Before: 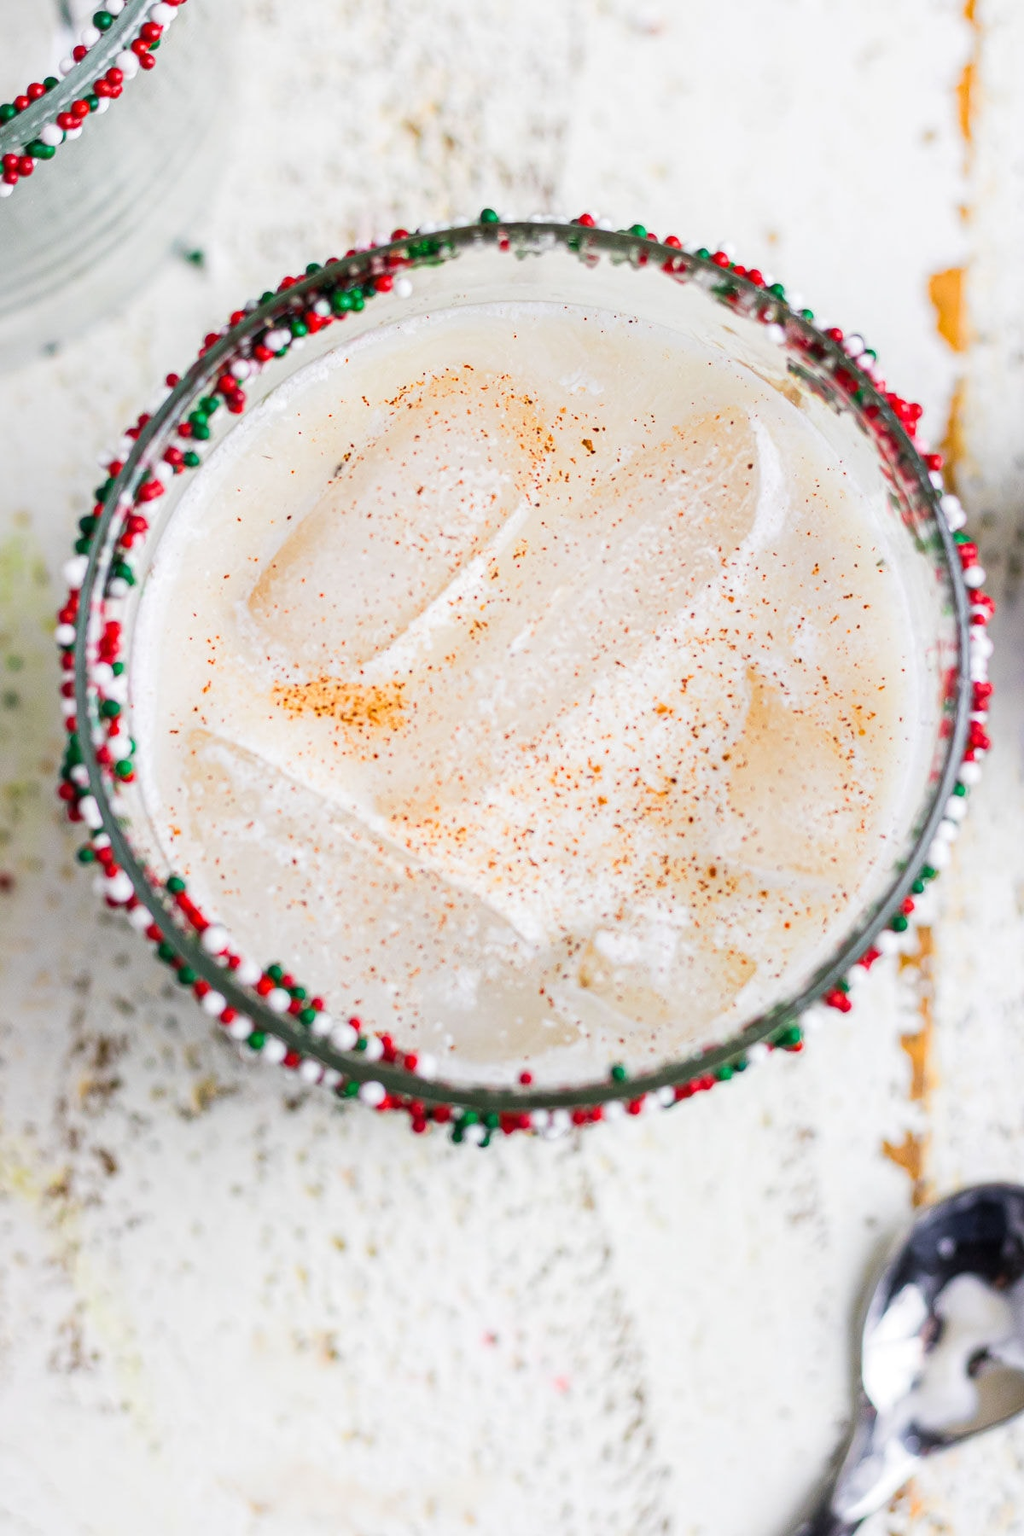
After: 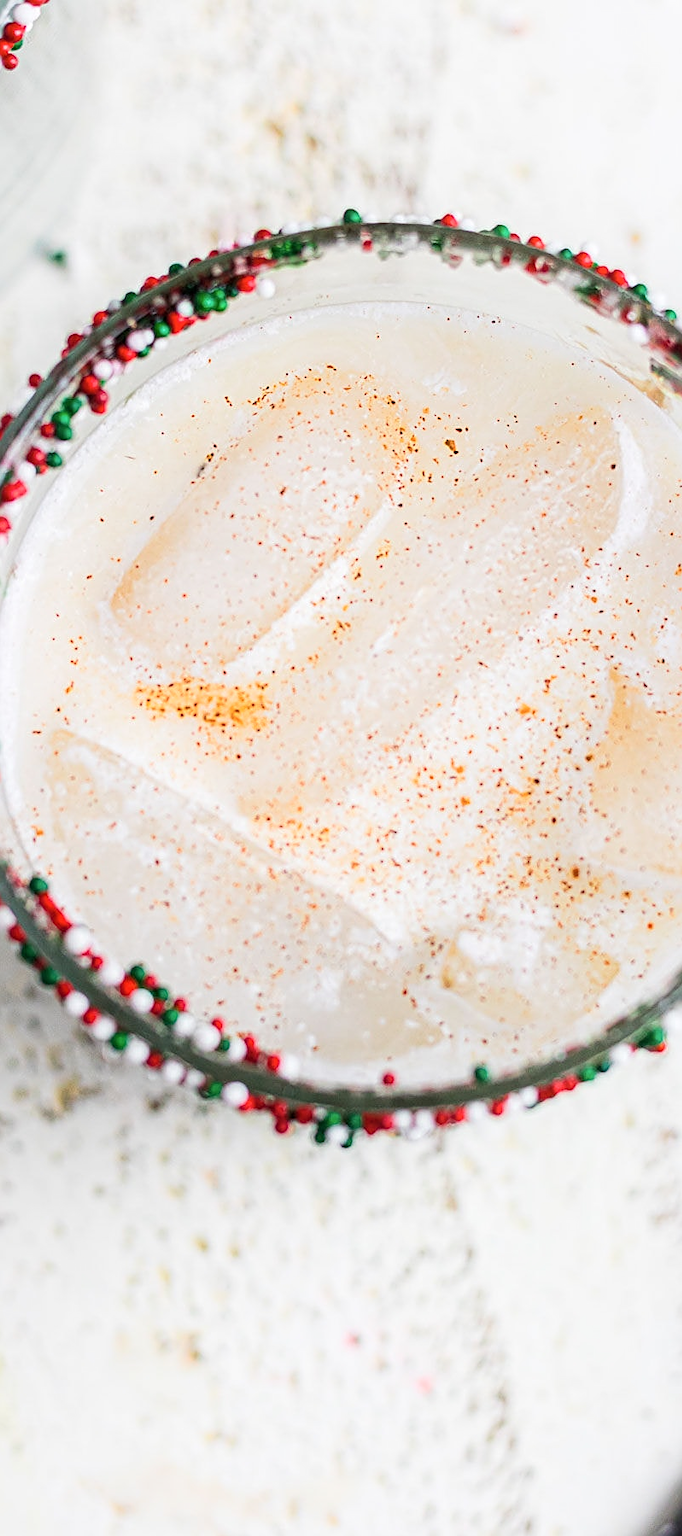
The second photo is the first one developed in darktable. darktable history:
exposure: compensate exposure bias true, compensate highlight preservation false
sharpen: amount 0.592
crop and rotate: left 13.421%, right 19.941%
shadows and highlights: radius 91.83, shadows -14.31, white point adjustment 0.204, highlights 32.4, compress 48.46%, shadows color adjustment 97.67%, soften with gaussian
